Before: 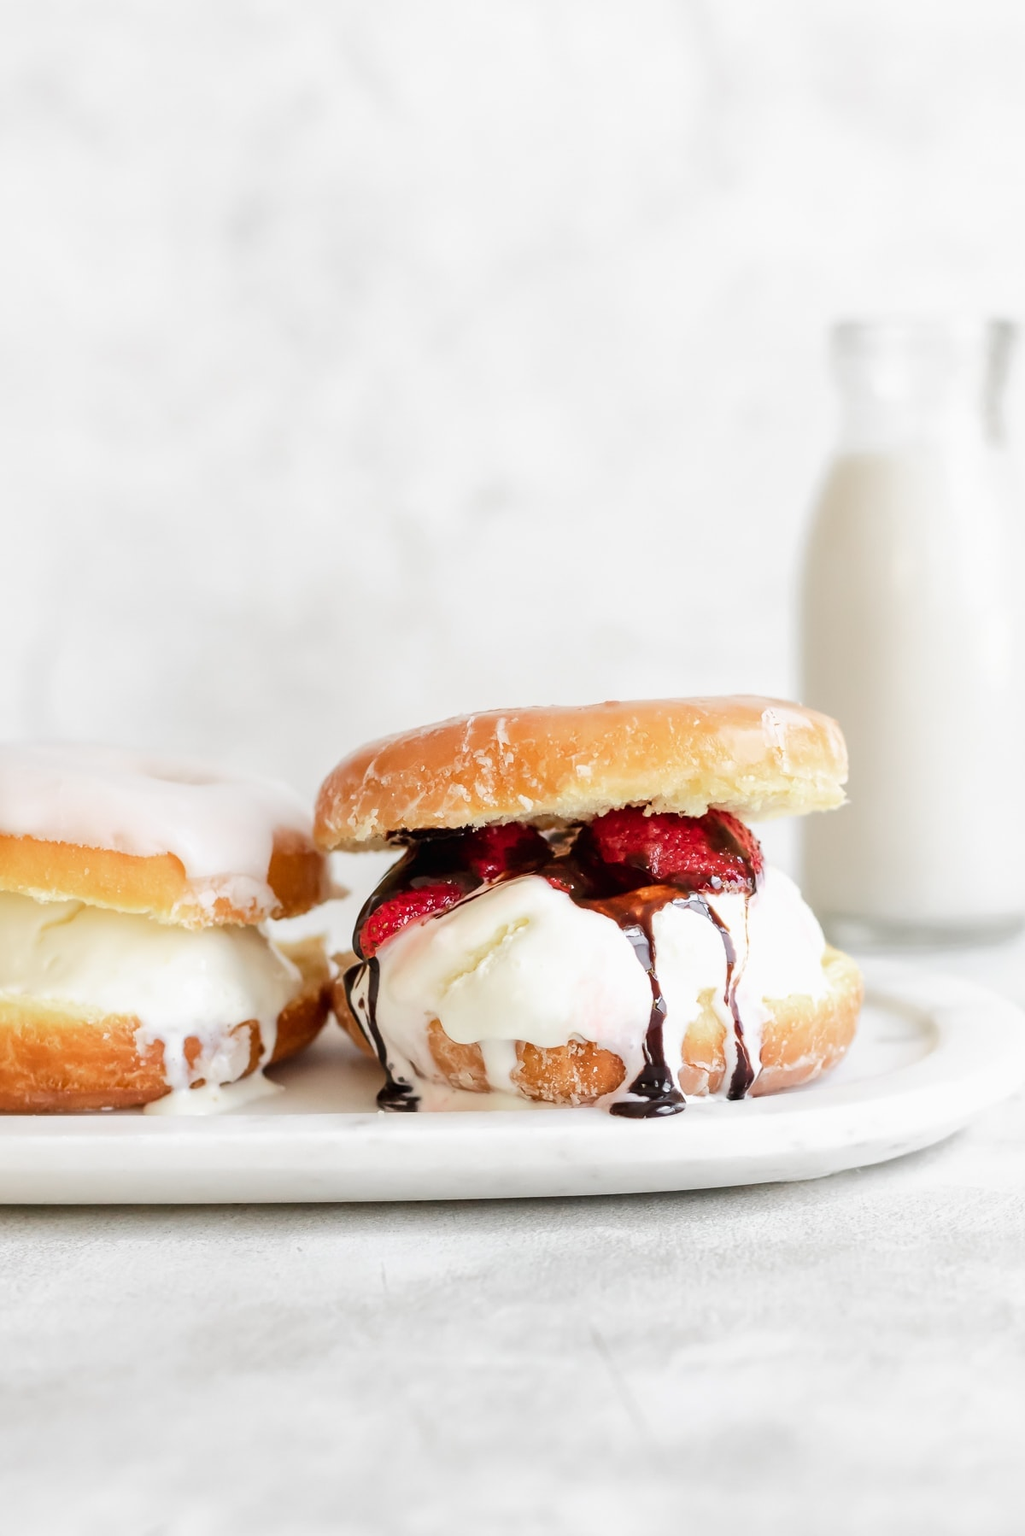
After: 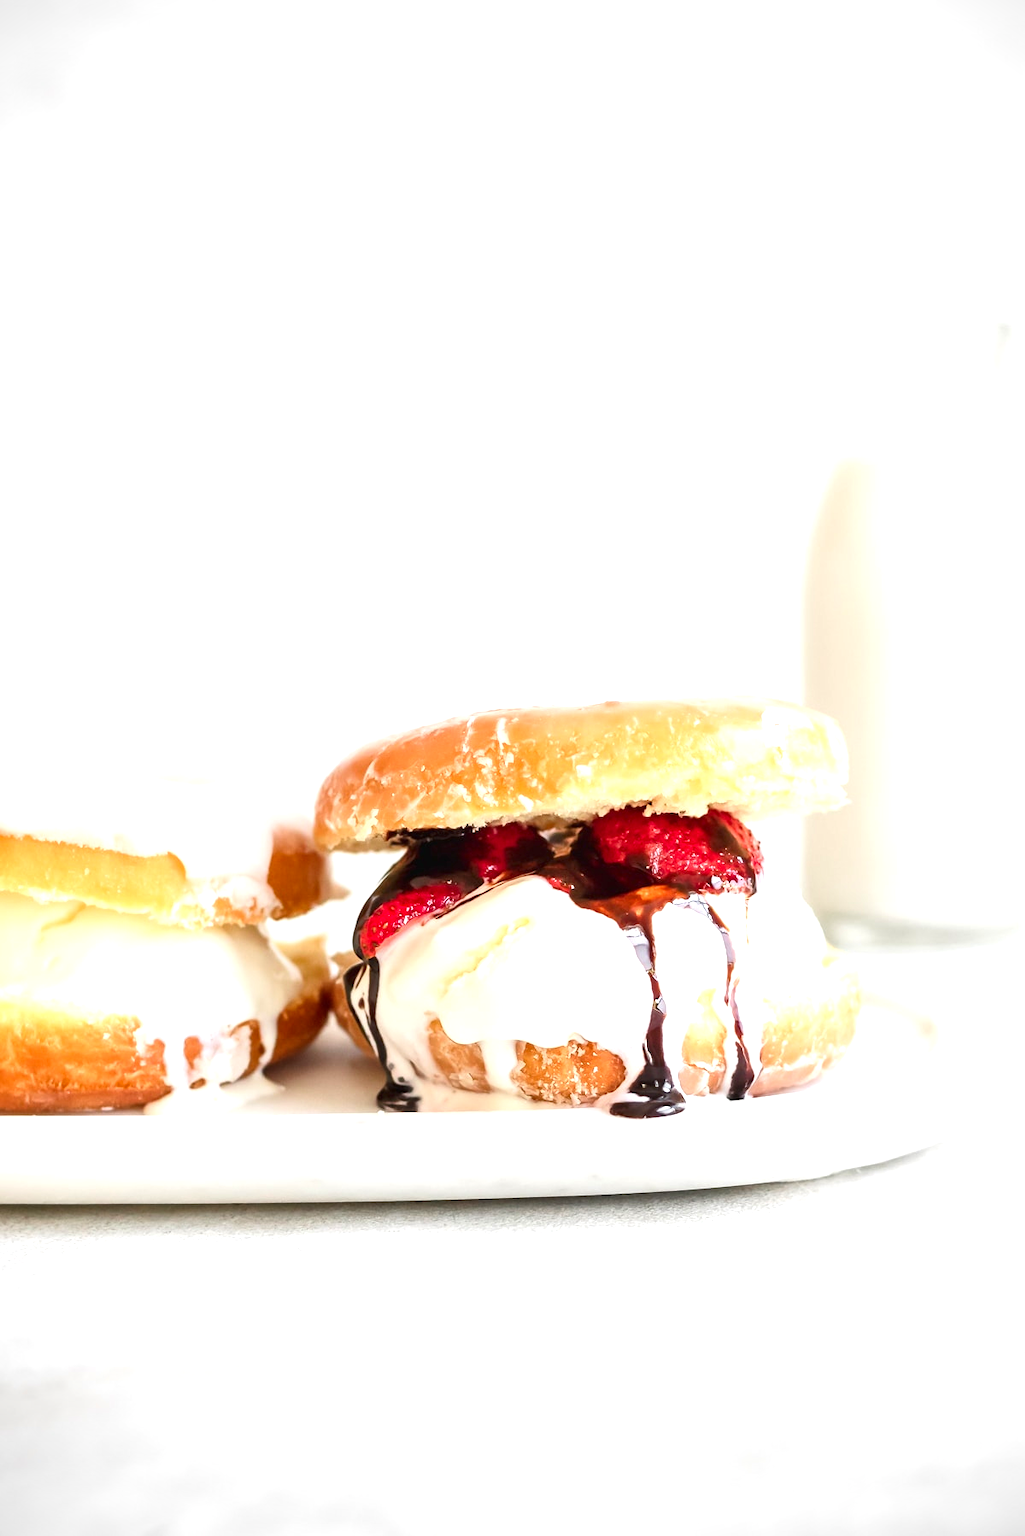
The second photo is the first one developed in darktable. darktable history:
vignetting: saturation -0.002
shadows and highlights: radius 120.59, shadows 22, white point adjustment -9.55, highlights -12.46, soften with gaussian
exposure: black level correction 0, exposure 1.099 EV, compensate highlight preservation false
